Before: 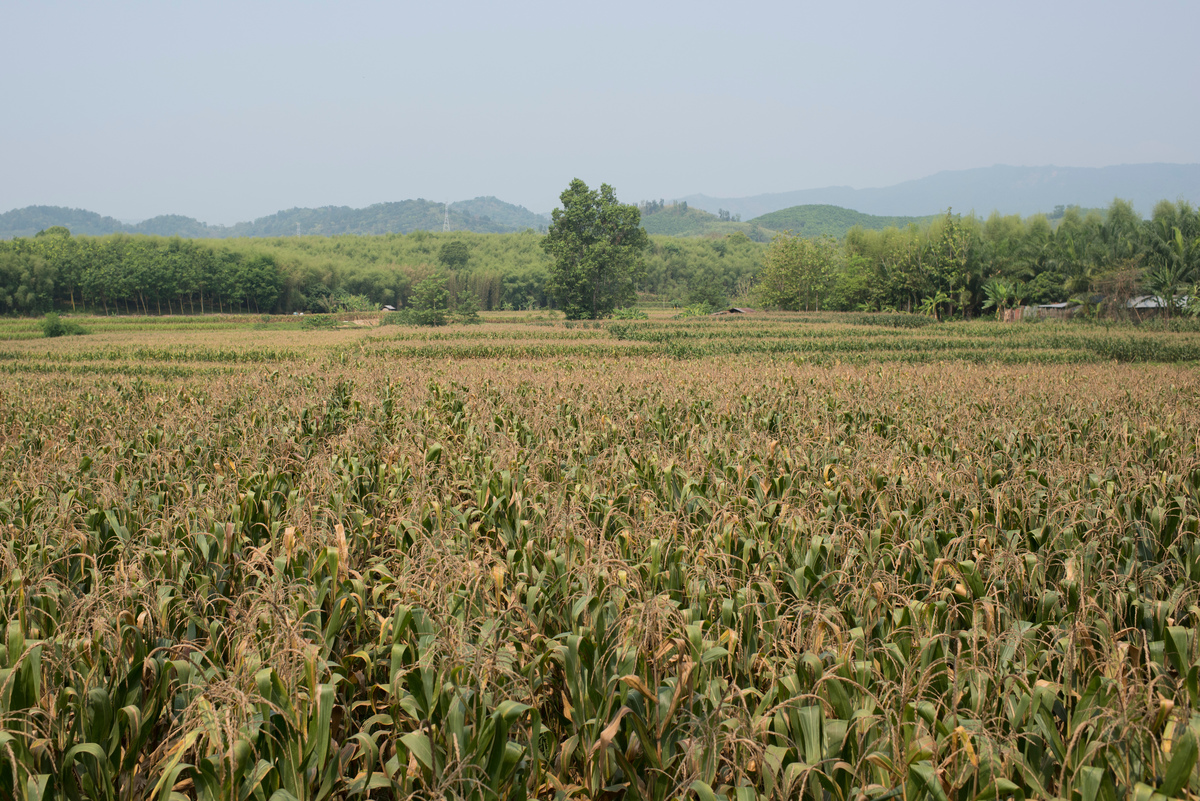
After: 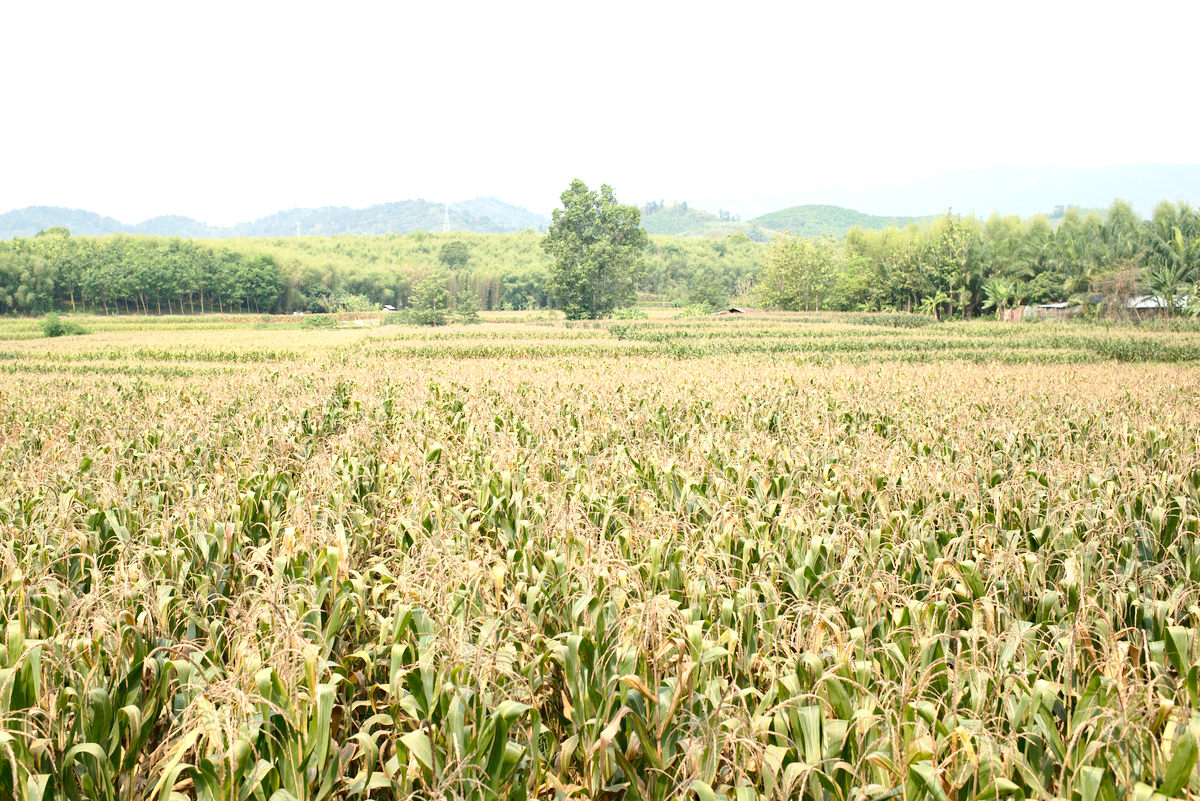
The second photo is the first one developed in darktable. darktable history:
color balance: on, module defaults
exposure: exposure 1.2 EV, compensate highlight preservation false
haze removal: compatibility mode true, adaptive false
tone curve: curves: ch0 [(0, 0) (0.003, 0.004) (0.011, 0.014) (0.025, 0.032) (0.044, 0.057) (0.069, 0.089) (0.1, 0.128) (0.136, 0.174) (0.177, 0.227) (0.224, 0.287) (0.277, 0.354) (0.335, 0.427) (0.399, 0.507) (0.468, 0.582) (0.543, 0.653) (0.623, 0.726) (0.709, 0.799) (0.801, 0.876) (0.898, 0.937) (1, 1)], preserve colors none
